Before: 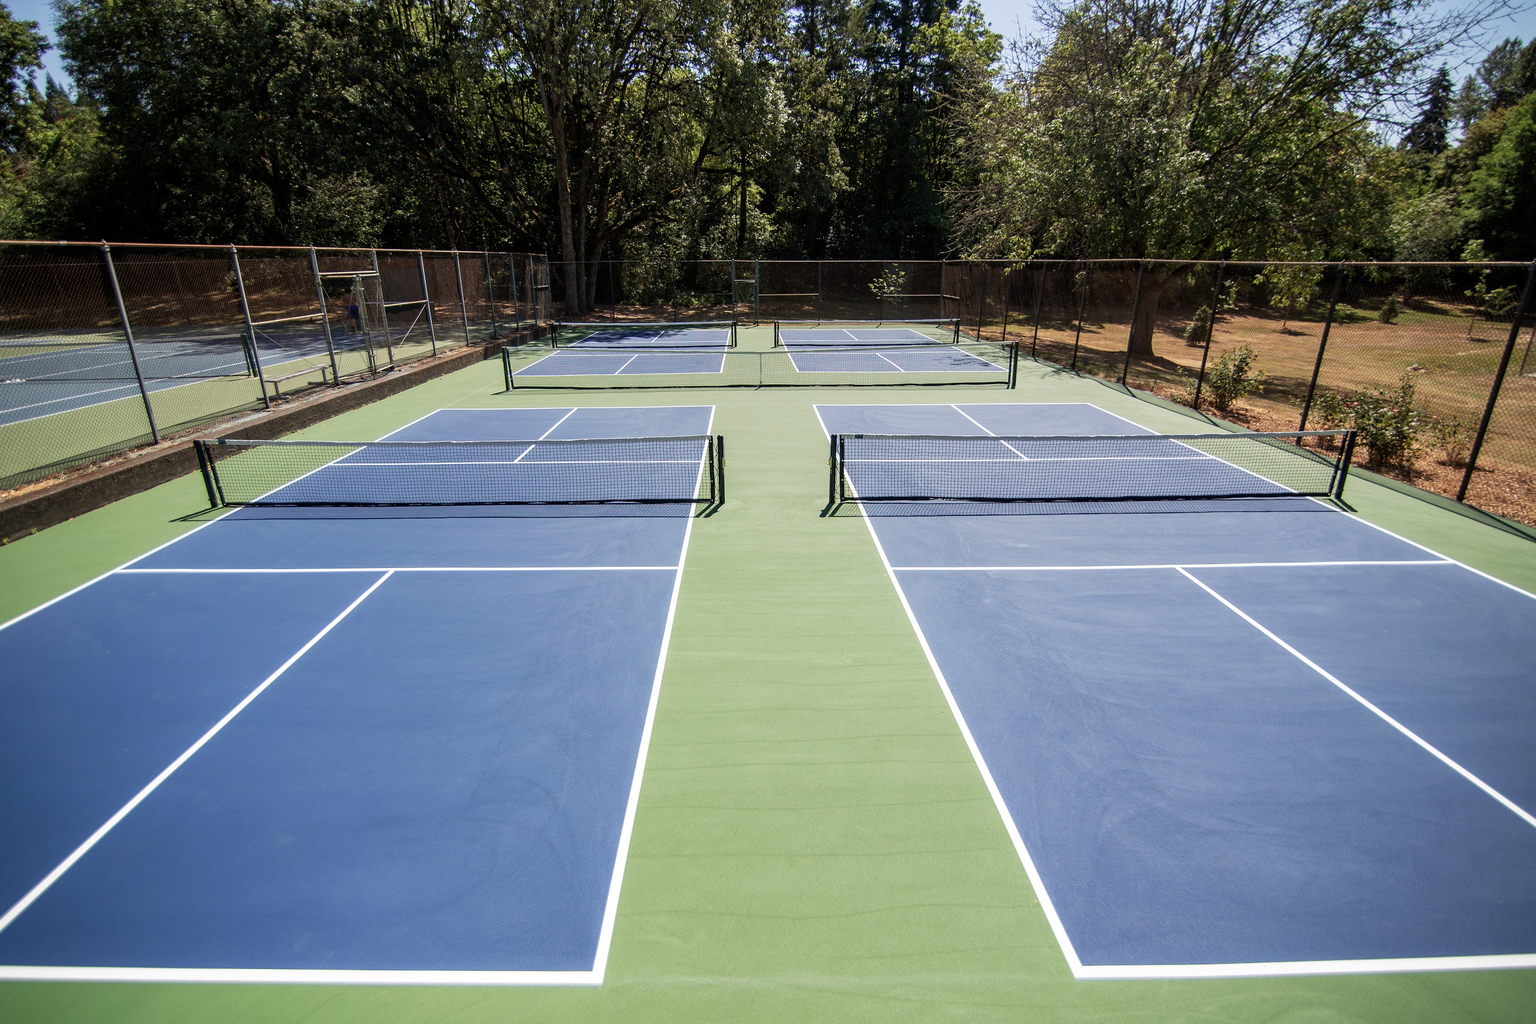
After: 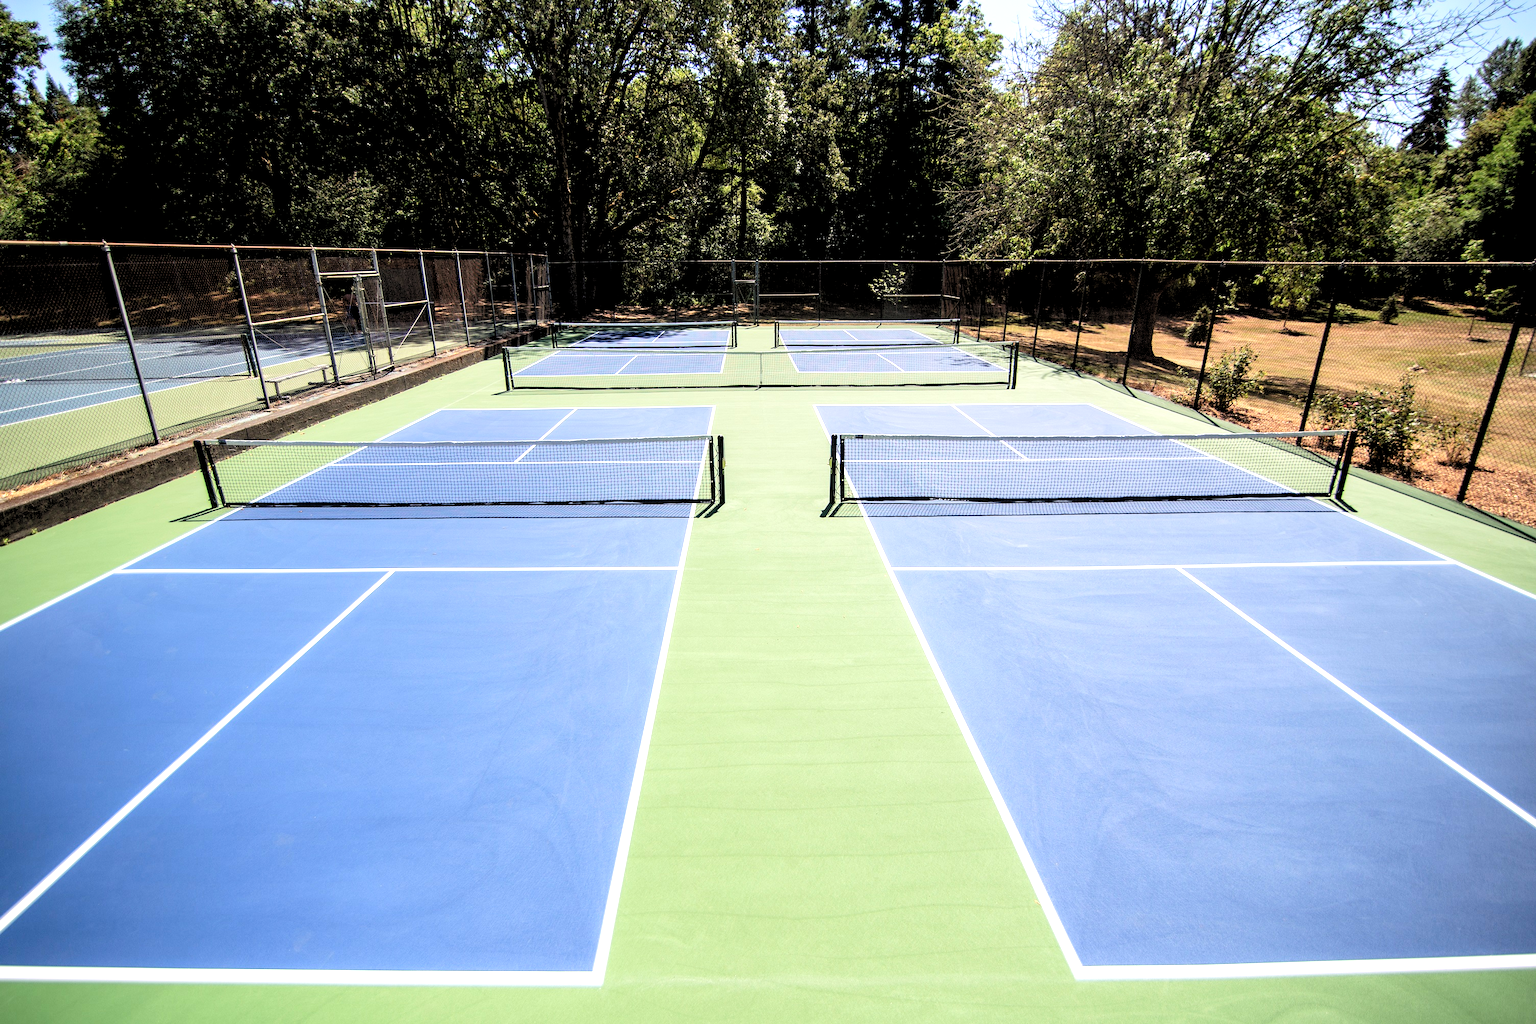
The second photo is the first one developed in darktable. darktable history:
levels: levels [0.093, 0.434, 0.988]
tone equalizer: -8 EV -0.75 EV, -7 EV -0.7 EV, -6 EV -0.6 EV, -5 EV -0.4 EV, -3 EV 0.4 EV, -2 EV 0.6 EV, -1 EV 0.7 EV, +0 EV 0.75 EV, edges refinement/feathering 500, mask exposure compensation -1.57 EV, preserve details no
